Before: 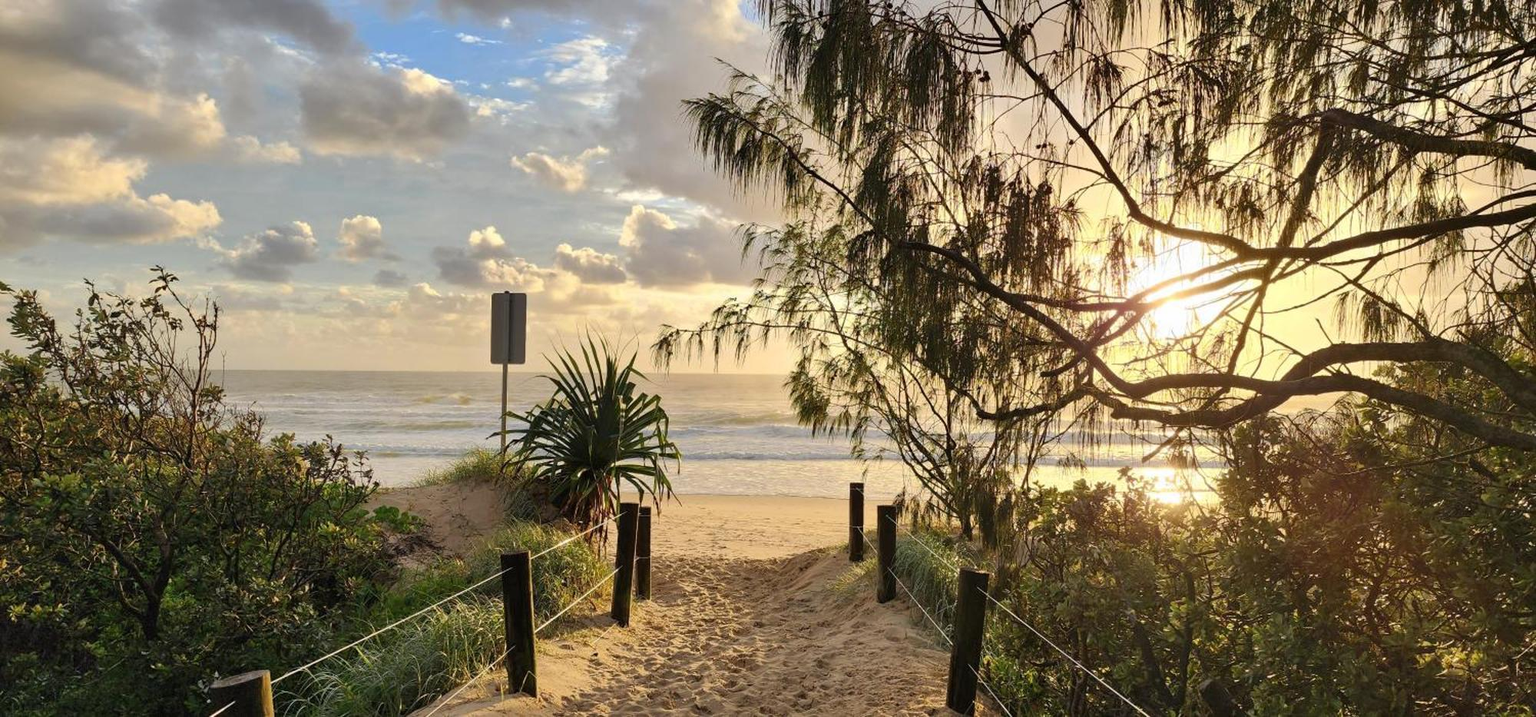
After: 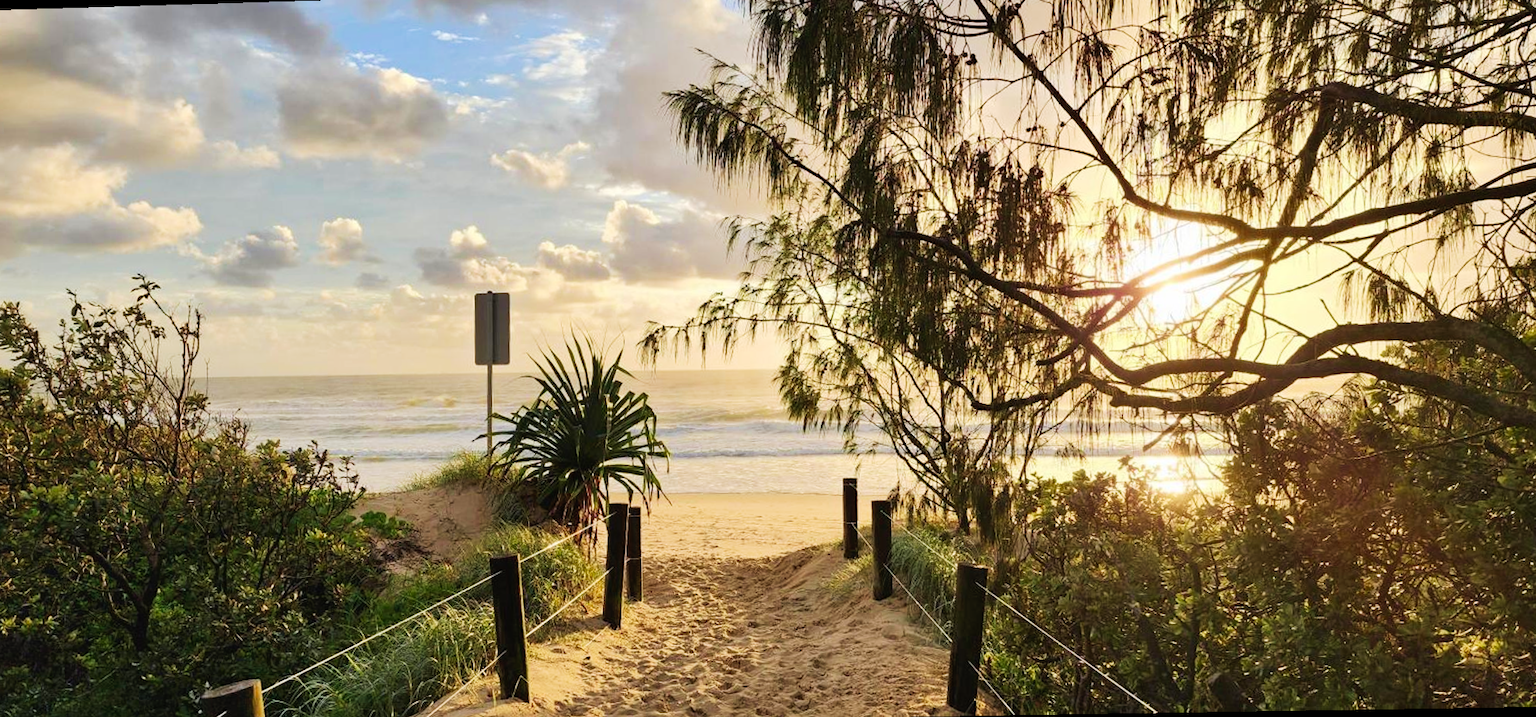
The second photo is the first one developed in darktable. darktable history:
velvia: on, module defaults
tone curve: curves: ch0 [(0, 0) (0.003, 0.014) (0.011, 0.019) (0.025, 0.026) (0.044, 0.037) (0.069, 0.053) (0.1, 0.083) (0.136, 0.121) (0.177, 0.163) (0.224, 0.22) (0.277, 0.281) (0.335, 0.354) (0.399, 0.436) (0.468, 0.526) (0.543, 0.612) (0.623, 0.706) (0.709, 0.79) (0.801, 0.858) (0.898, 0.925) (1, 1)], preserve colors none
rotate and perspective: rotation -1.32°, lens shift (horizontal) -0.031, crop left 0.015, crop right 0.985, crop top 0.047, crop bottom 0.982
